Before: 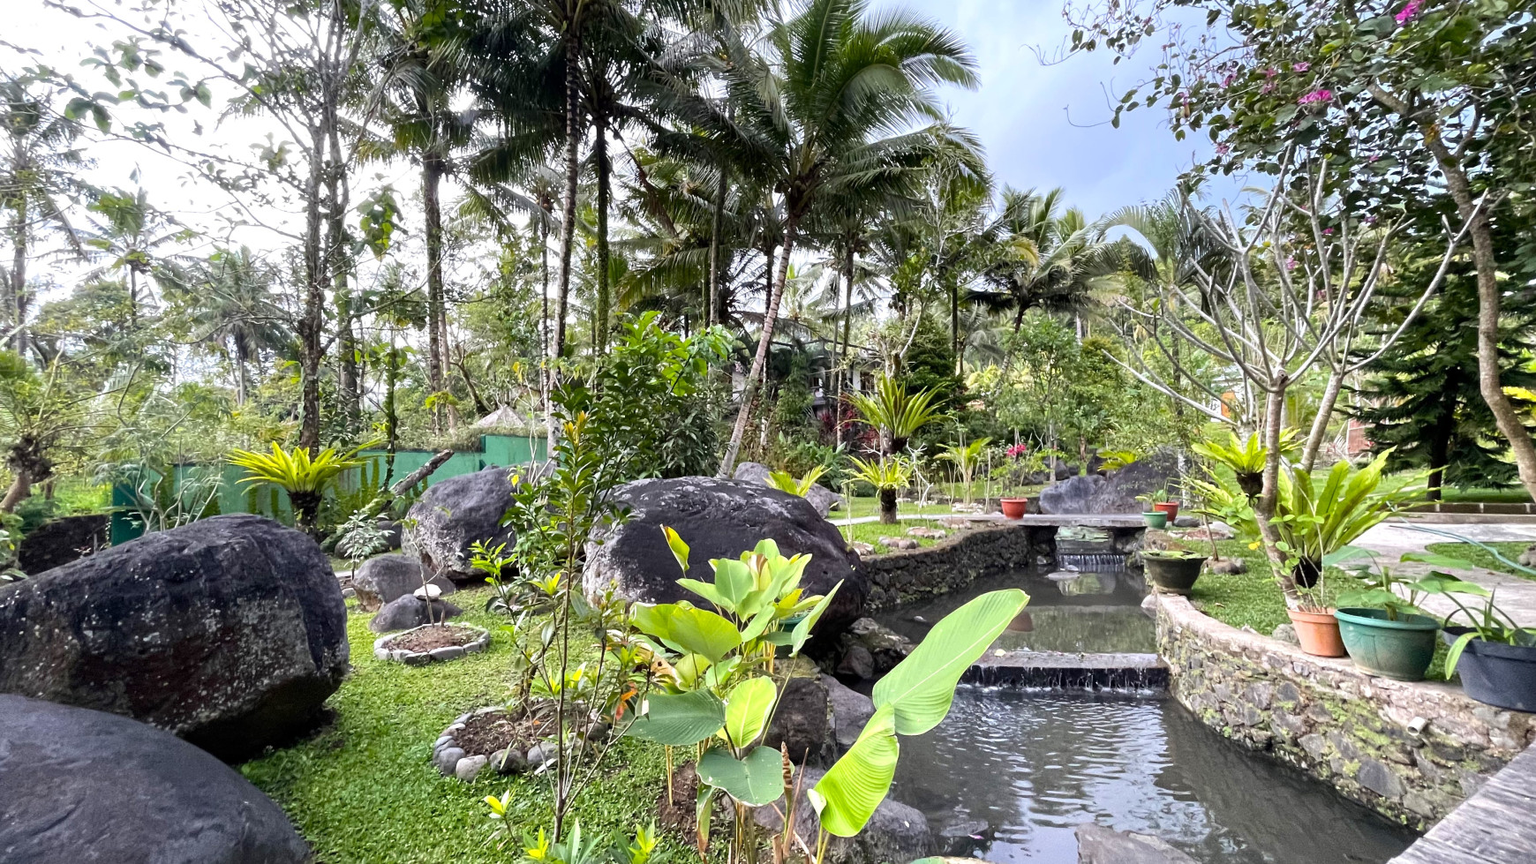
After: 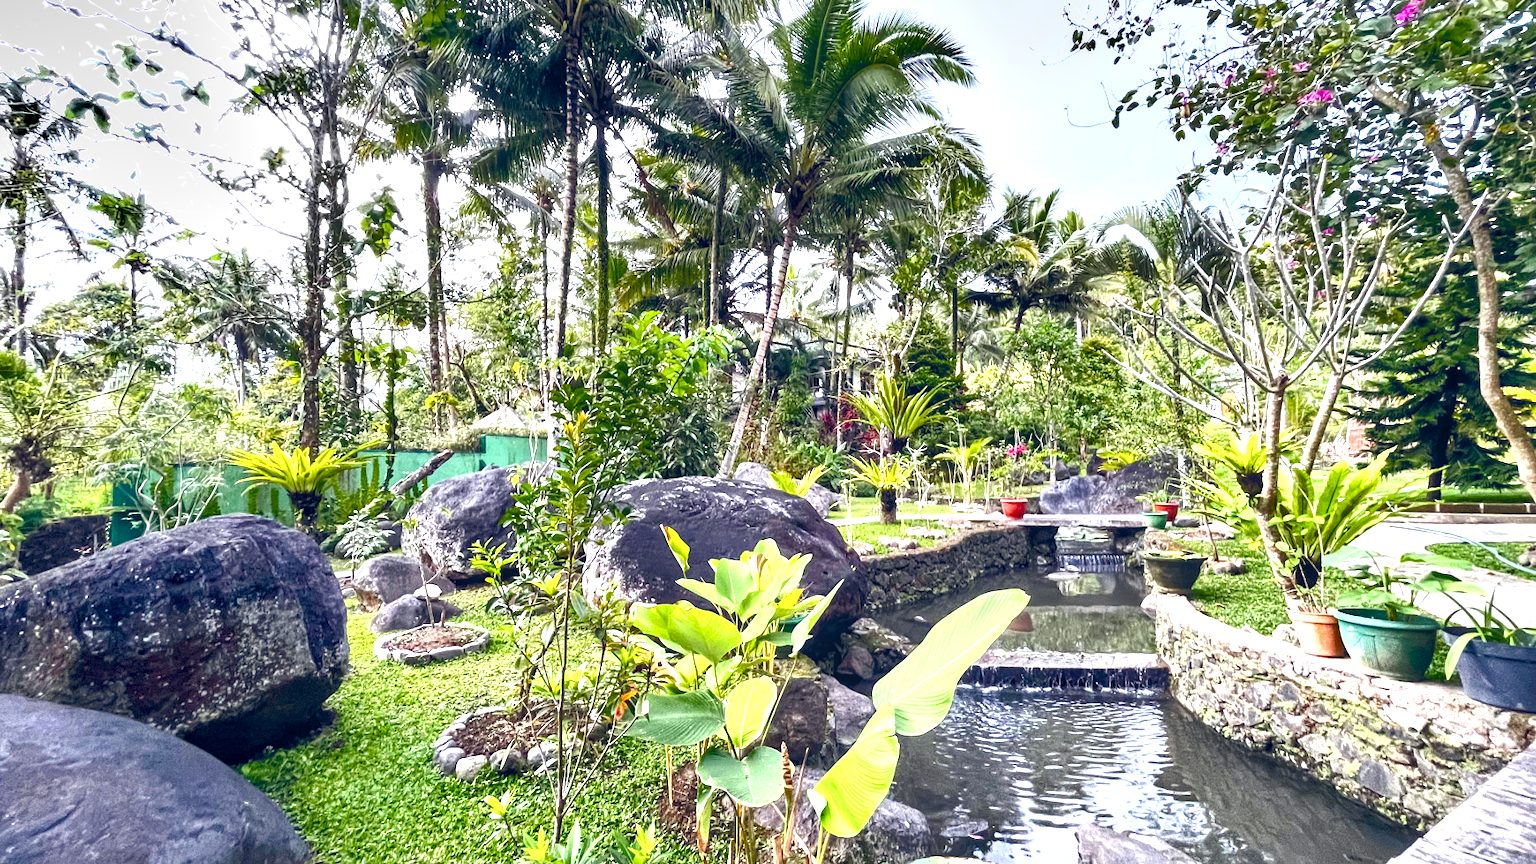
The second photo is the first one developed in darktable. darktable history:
shadows and highlights: soften with gaussian
color balance rgb: global offset › luminance 0.428%, global offset › chroma 0.204%, global offset › hue 255.73°, linear chroma grading › shadows 15.385%, perceptual saturation grading › global saturation 23.883%, perceptual saturation grading › highlights -24.212%, perceptual saturation grading › mid-tones 23.942%, perceptual saturation grading › shadows 41.108%
exposure: black level correction 0, exposure 1 EV, compensate exposure bias true, compensate highlight preservation false
local contrast: on, module defaults
